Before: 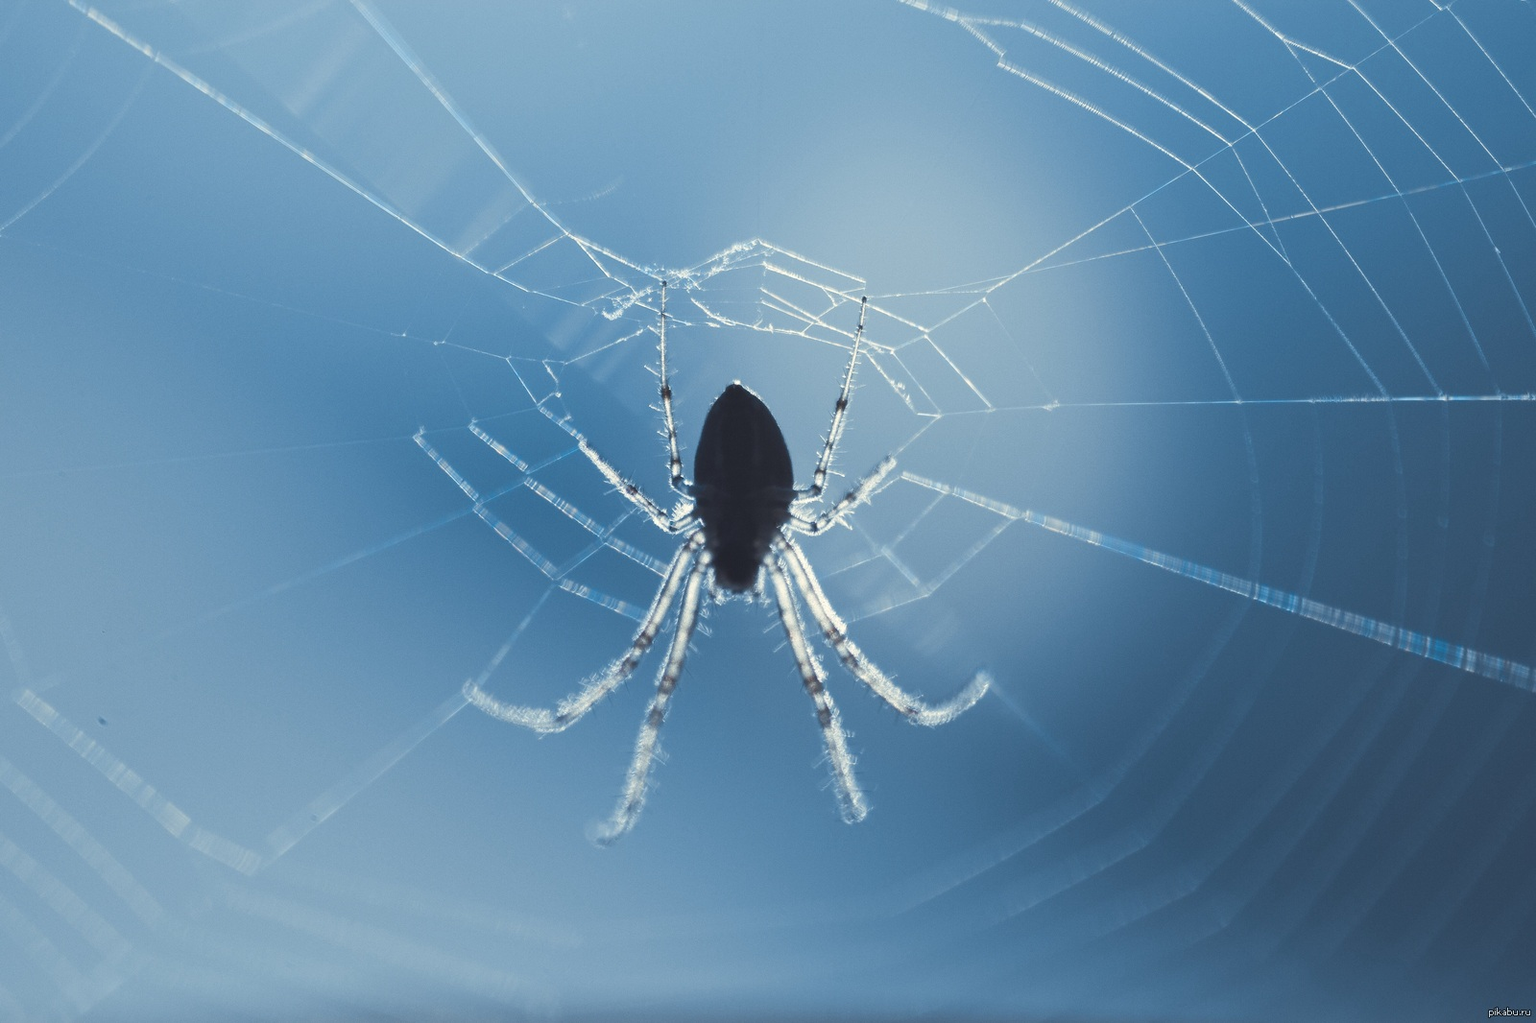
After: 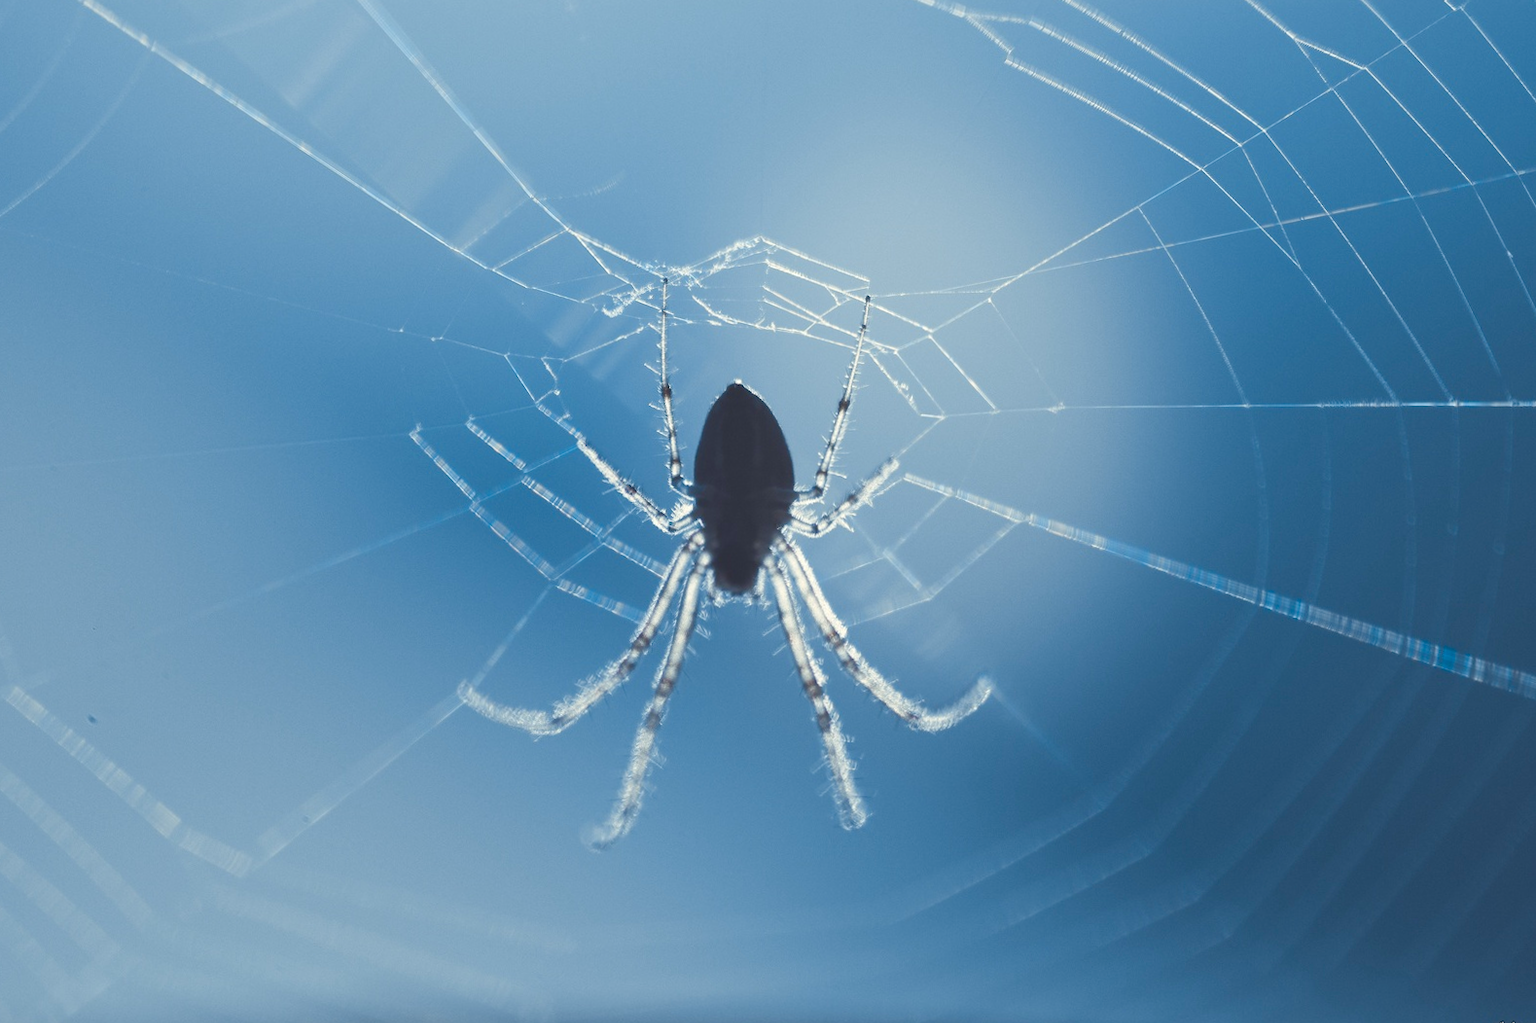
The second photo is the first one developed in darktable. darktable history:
bloom: size 40%
crop and rotate: angle -0.5°
color balance rgb: perceptual saturation grading › global saturation 20%, perceptual saturation grading › highlights -25%, perceptual saturation grading › shadows 25%
